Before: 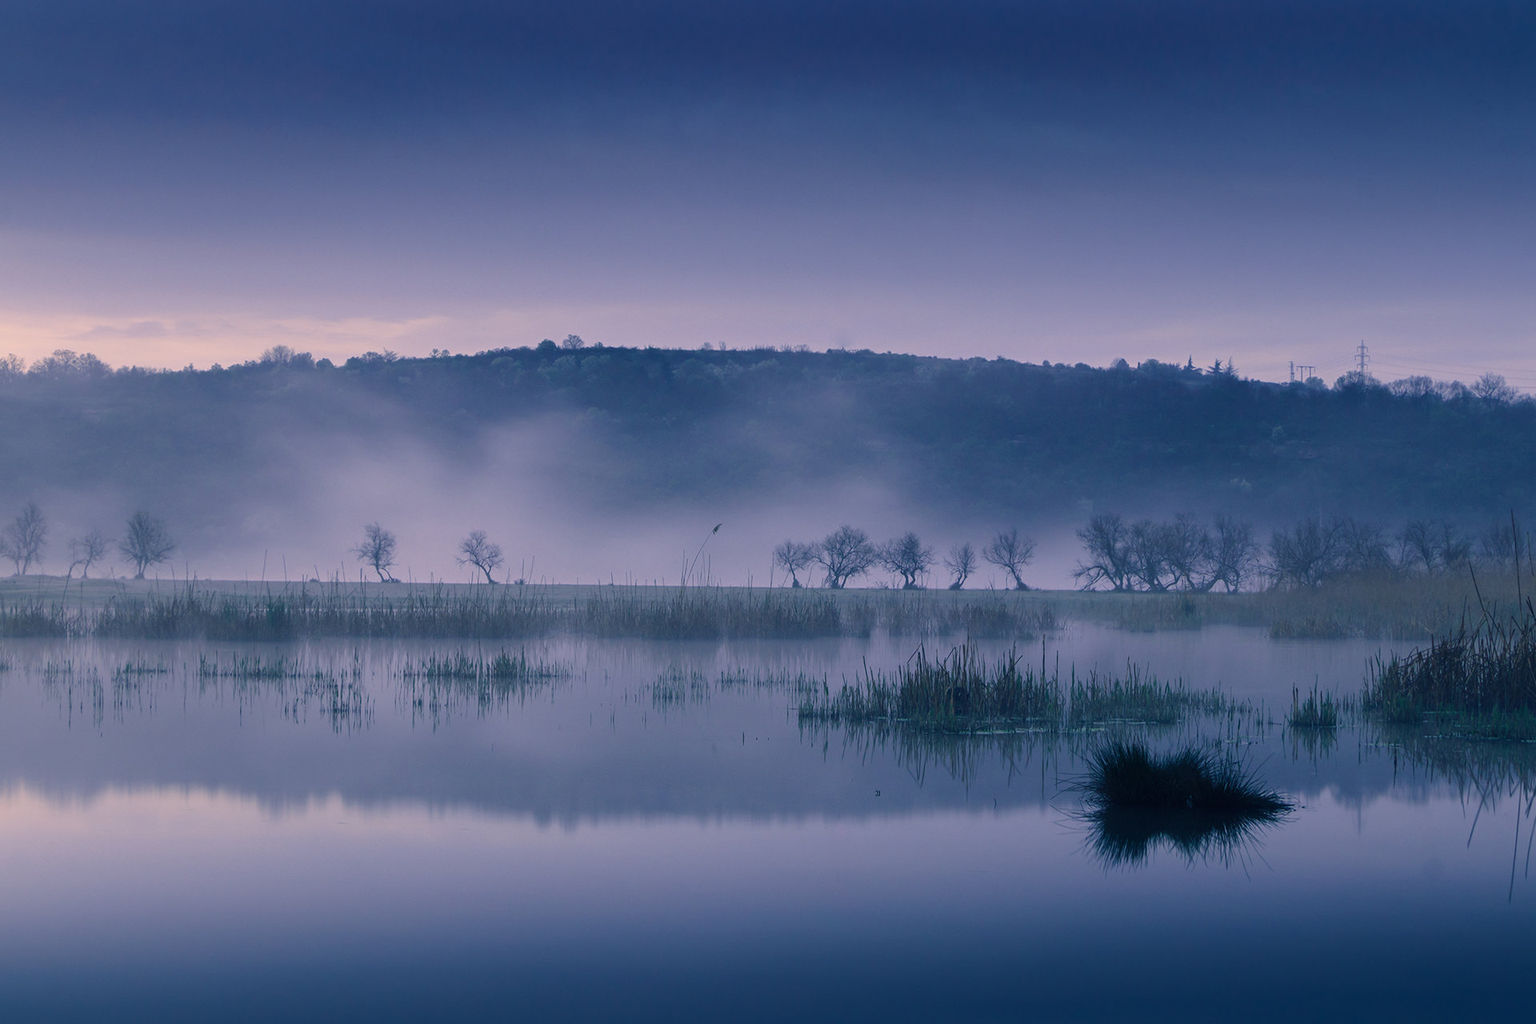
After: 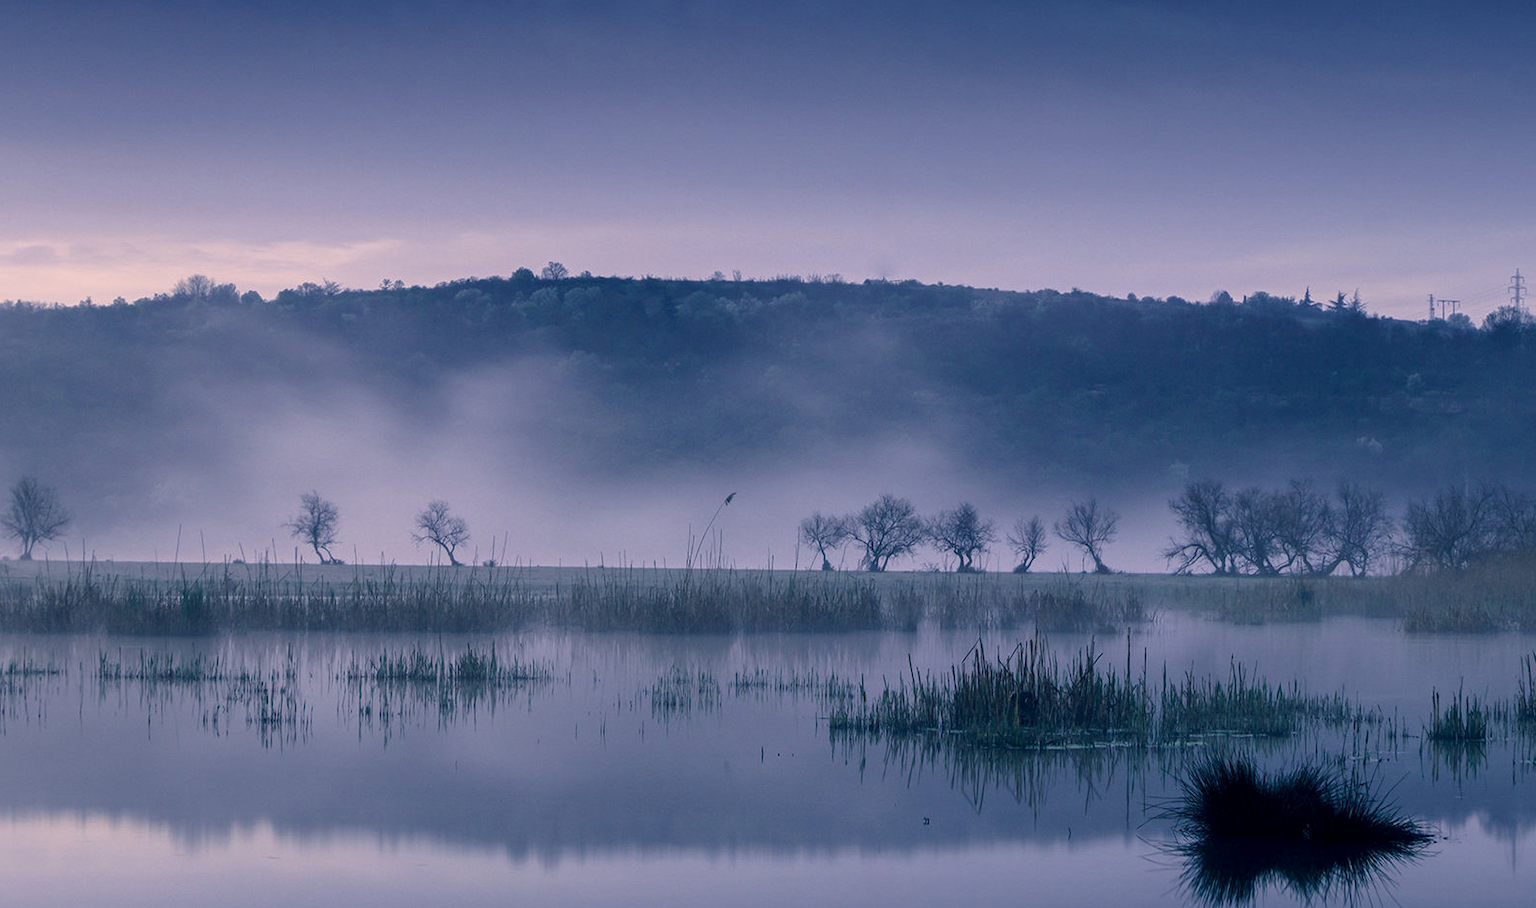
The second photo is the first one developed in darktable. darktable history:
local contrast: detail 130%
tone equalizer: on, module defaults
crop: left 7.75%, top 11.781%, right 10.248%, bottom 15.48%
